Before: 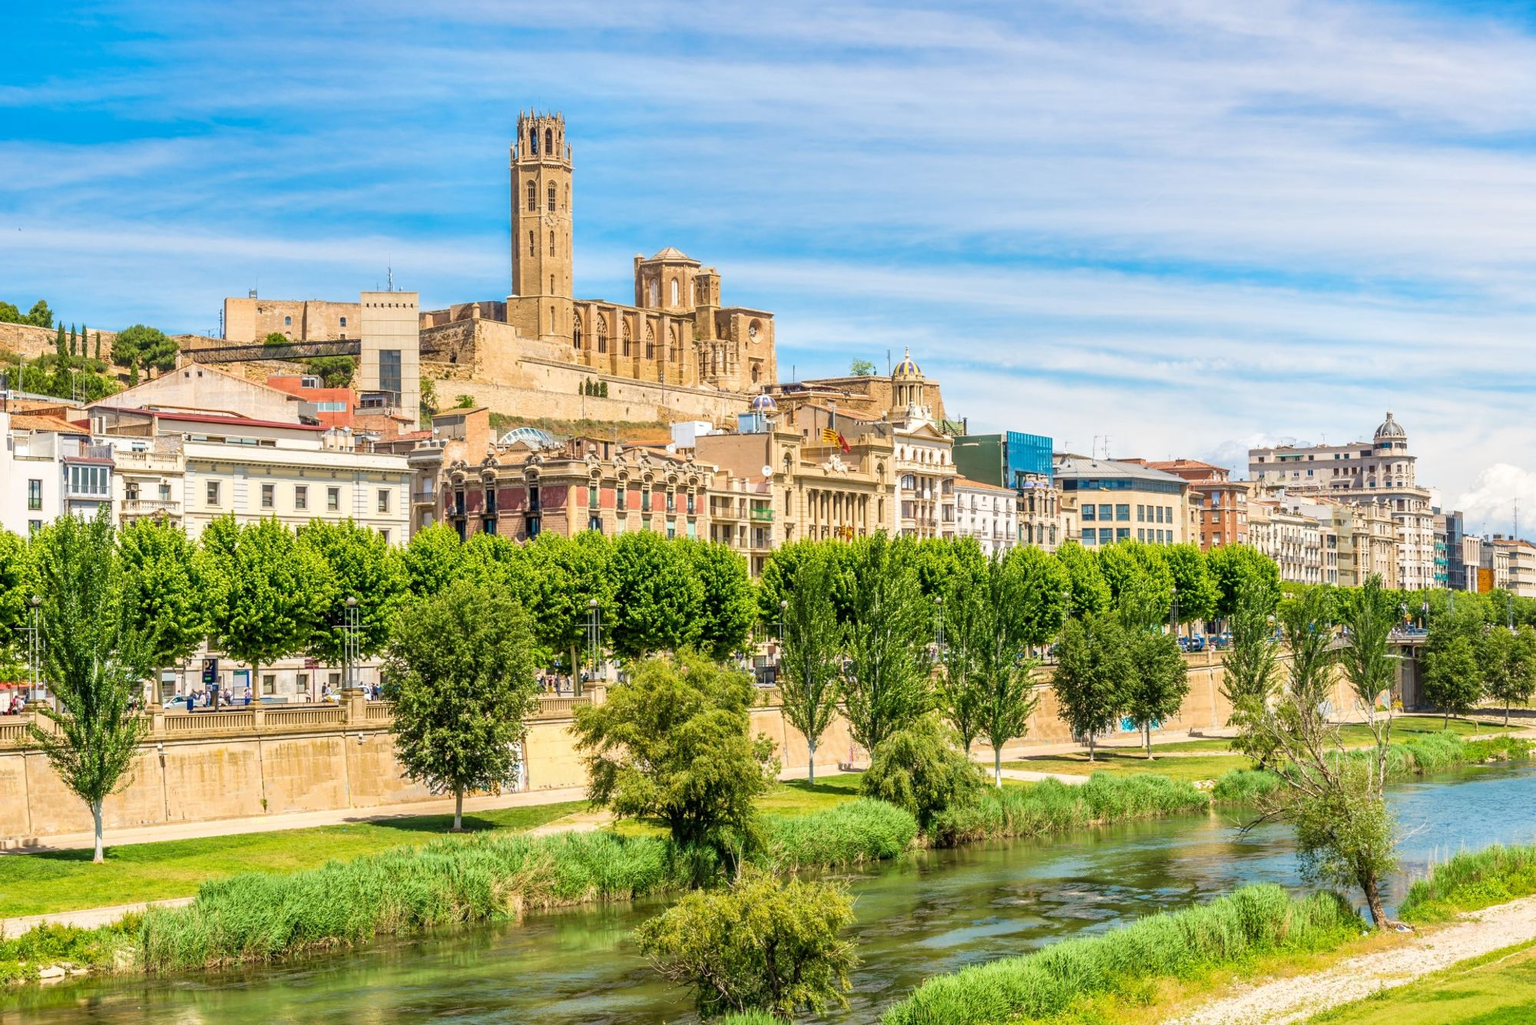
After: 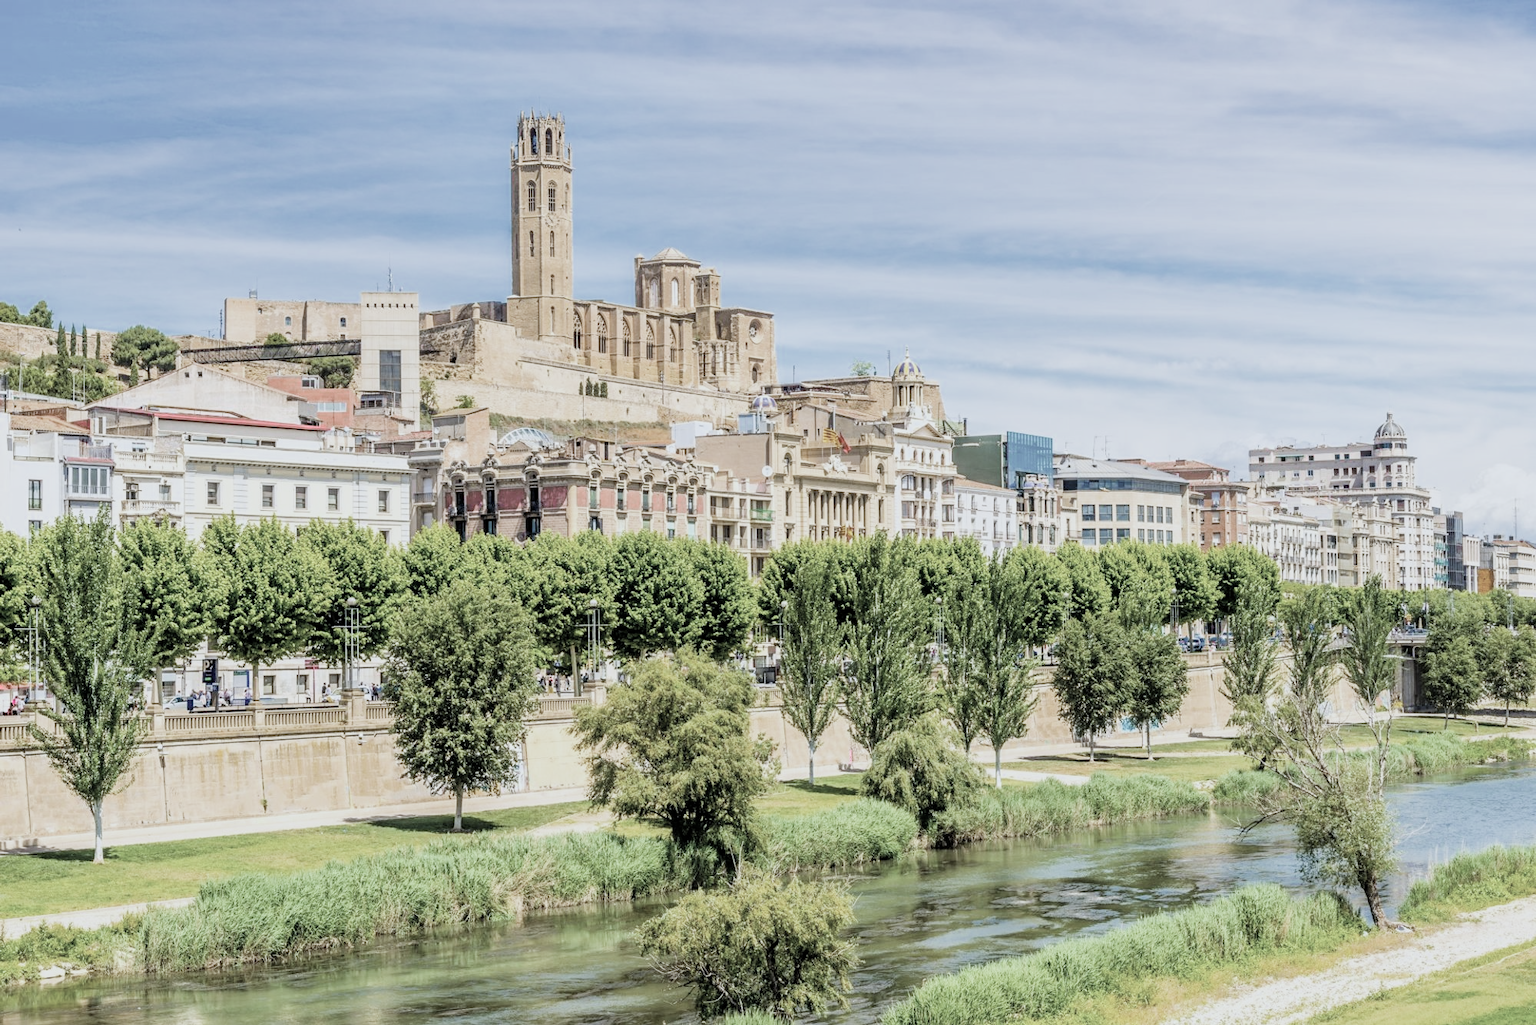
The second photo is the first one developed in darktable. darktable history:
color zones: curves: ch0 [(0, 0.6) (0.129, 0.508) (0.193, 0.483) (0.429, 0.5) (0.571, 0.5) (0.714, 0.5) (0.857, 0.5) (1, 0.6)]; ch1 [(0, 0.481) (0.112, 0.245) (0.213, 0.223) (0.429, 0.233) (0.571, 0.231) (0.683, 0.242) (0.857, 0.296) (1, 0.481)]
exposure: exposure 0.6 EV, compensate highlight preservation false
white balance: red 0.924, blue 1.095
filmic rgb: black relative exposure -7.65 EV, white relative exposure 4.56 EV, hardness 3.61, contrast 1.05
